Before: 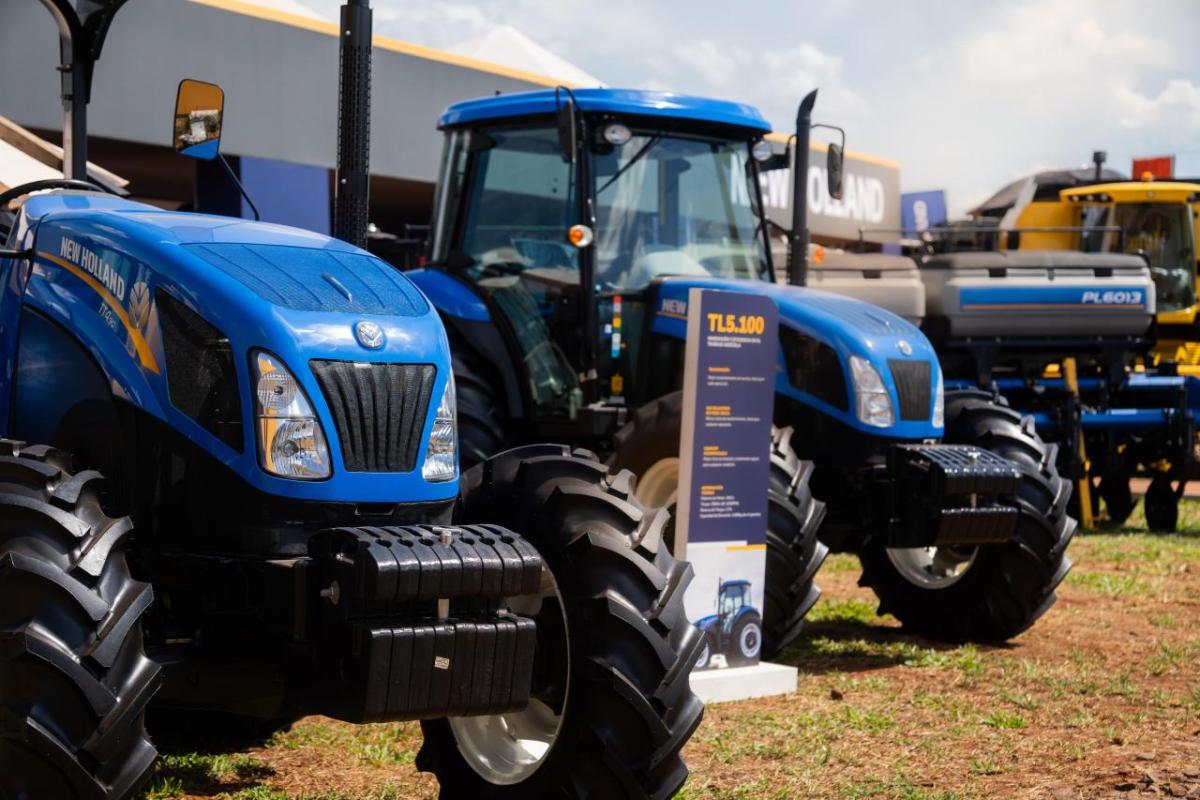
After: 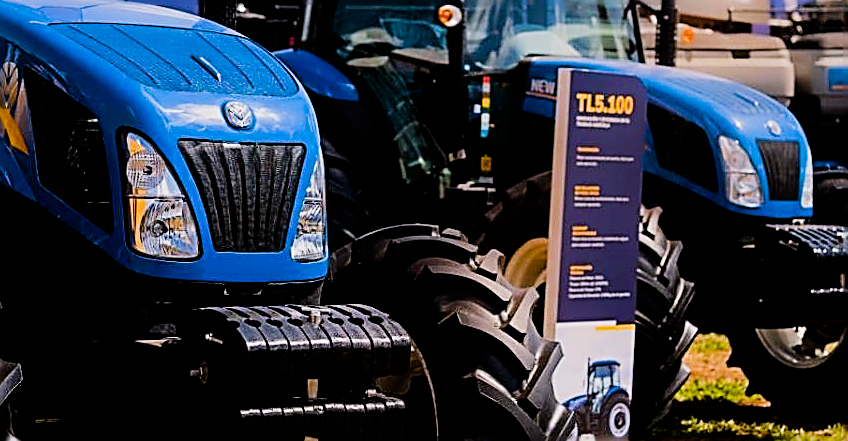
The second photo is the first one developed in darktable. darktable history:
filmic rgb: black relative exposure -5.14 EV, white relative exposure 3.96 EV, hardness 2.88, contrast 1.298, highlights saturation mix -30.69%
crop: left 10.947%, top 27.611%, right 18.24%, bottom 17.132%
sharpen: amount 1.873
color balance rgb: power › luminance -3.833%, power › chroma 0.538%, power › hue 42.61°, highlights gain › chroma 1.539%, highlights gain › hue 309.31°, perceptual saturation grading › global saturation 20%, perceptual saturation grading › highlights -25.634%, perceptual saturation grading › shadows 25.838%, perceptual brilliance grading › global brilliance 3.016%, perceptual brilliance grading › highlights -2.278%, perceptual brilliance grading › shadows 3.172%, global vibrance 50.077%
